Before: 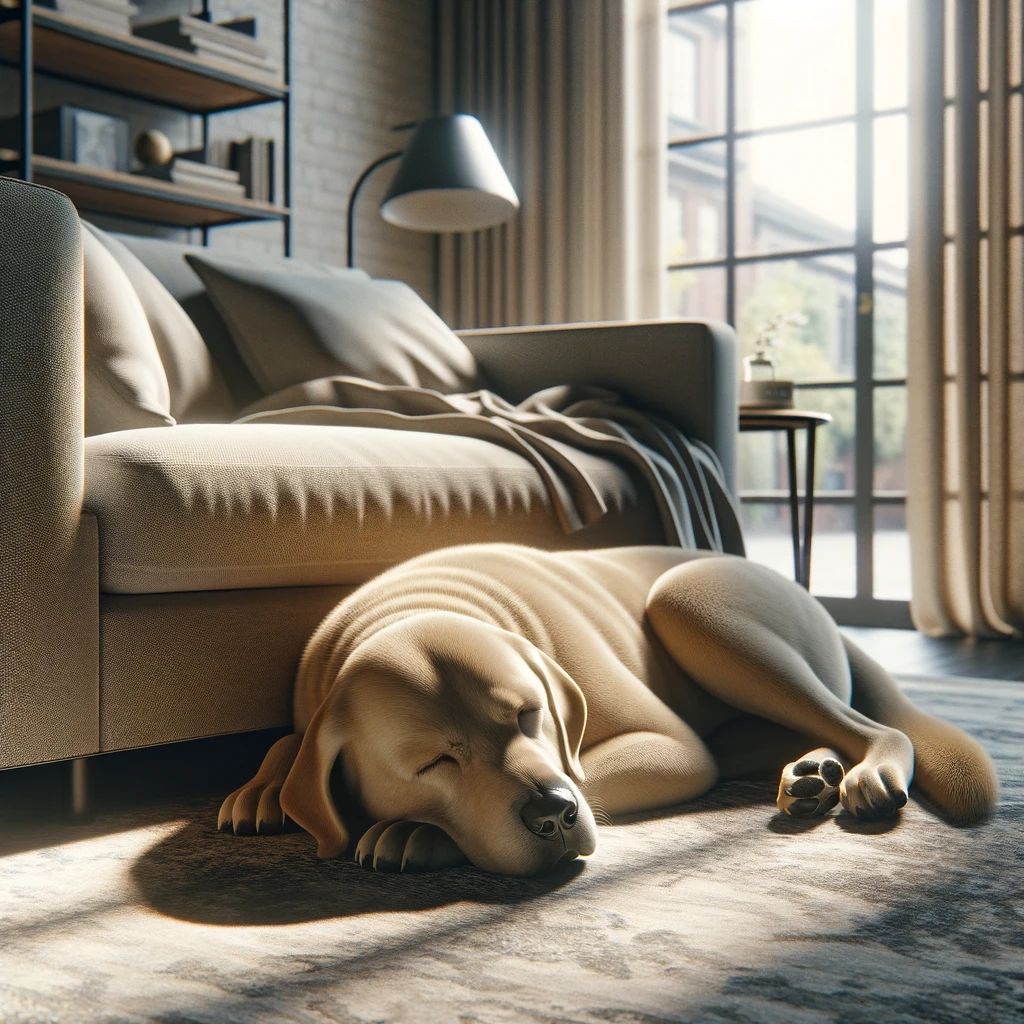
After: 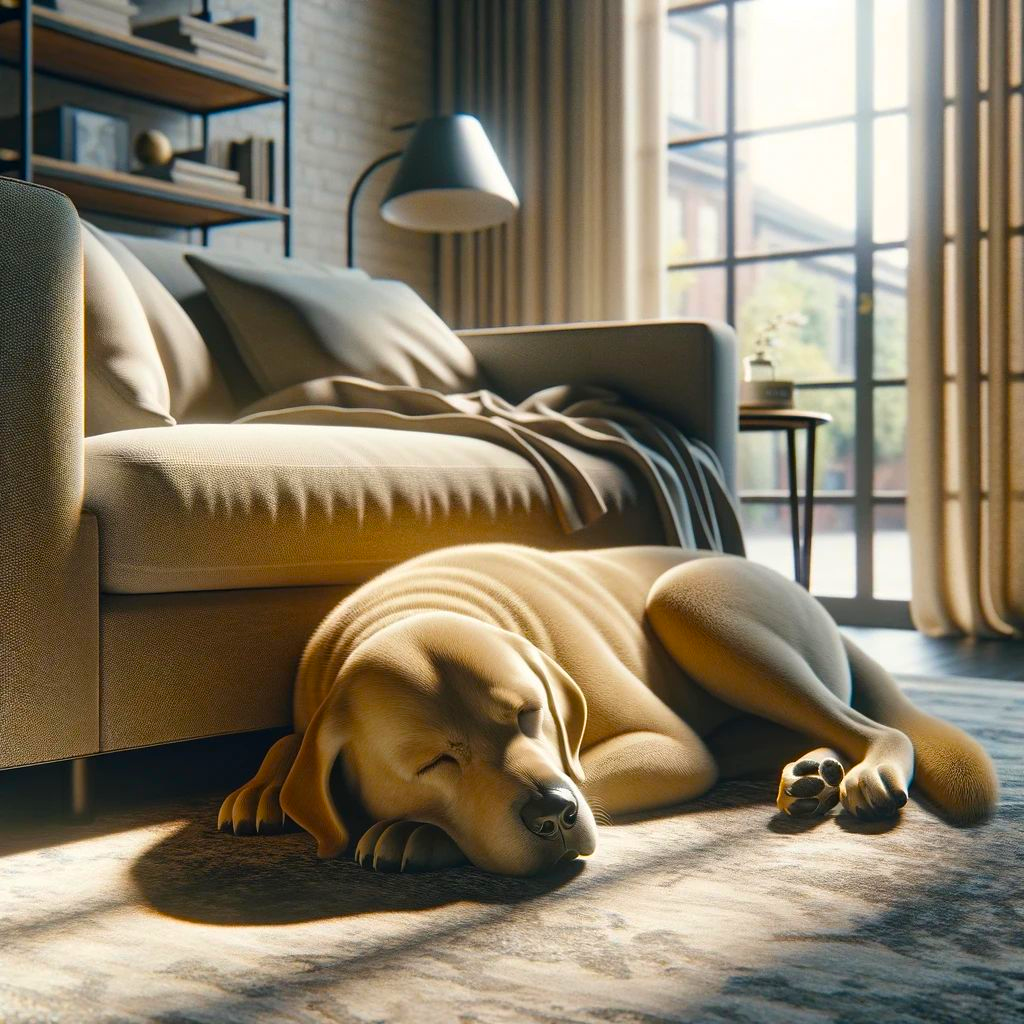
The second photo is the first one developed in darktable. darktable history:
exposure: compensate exposure bias true, compensate highlight preservation false
color balance rgb: linear chroma grading › global chroma 10%, perceptual saturation grading › global saturation 30%, global vibrance 10%
